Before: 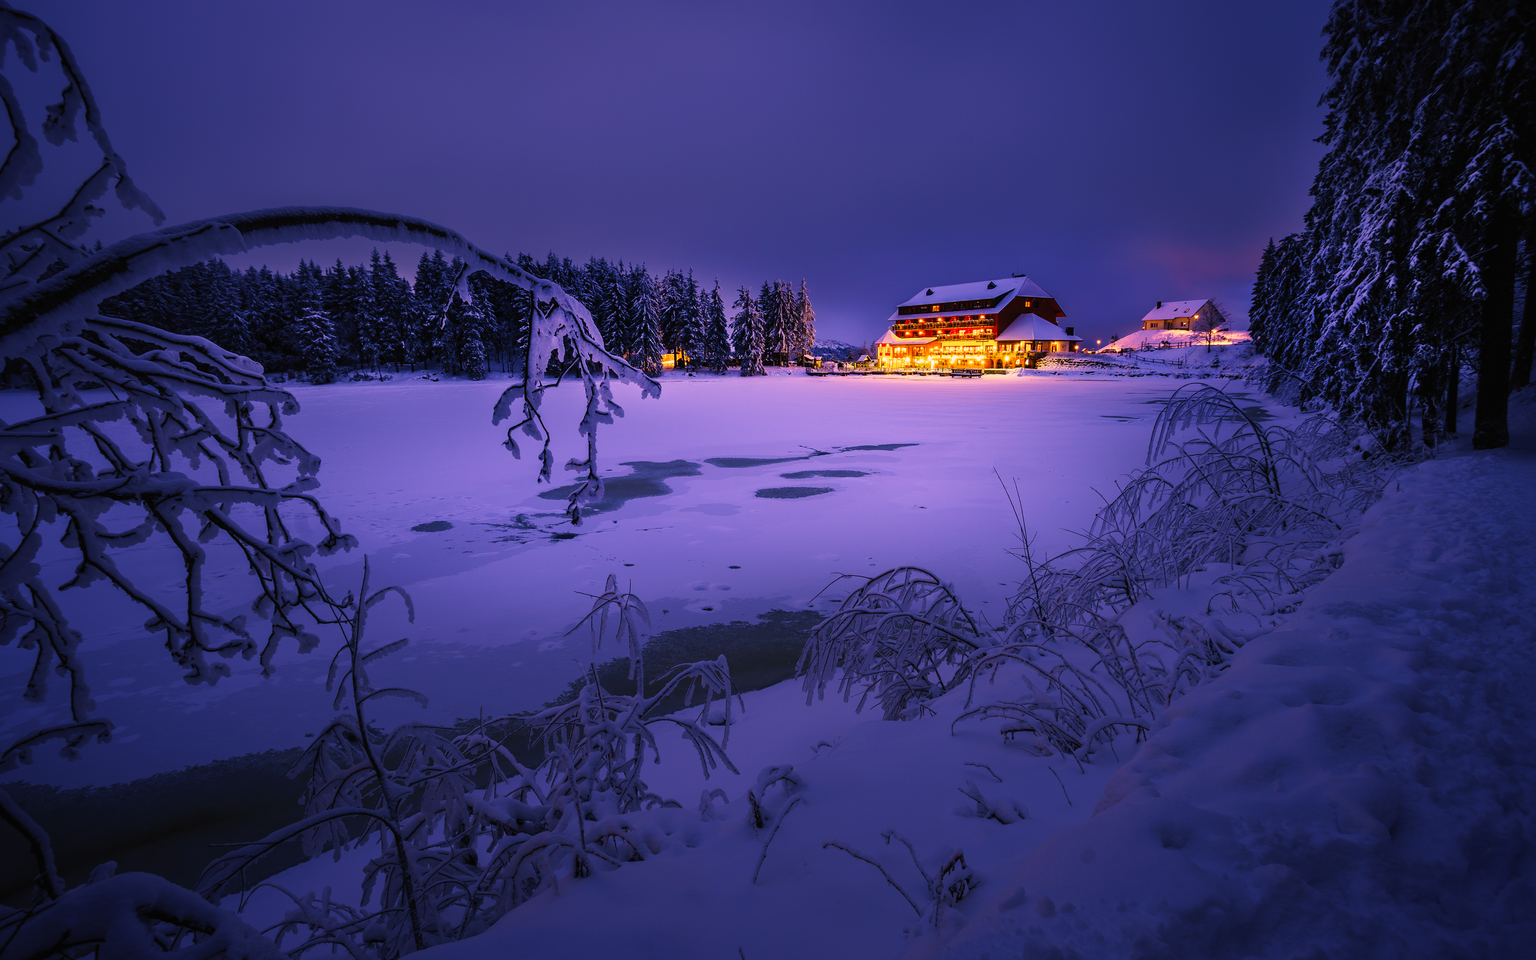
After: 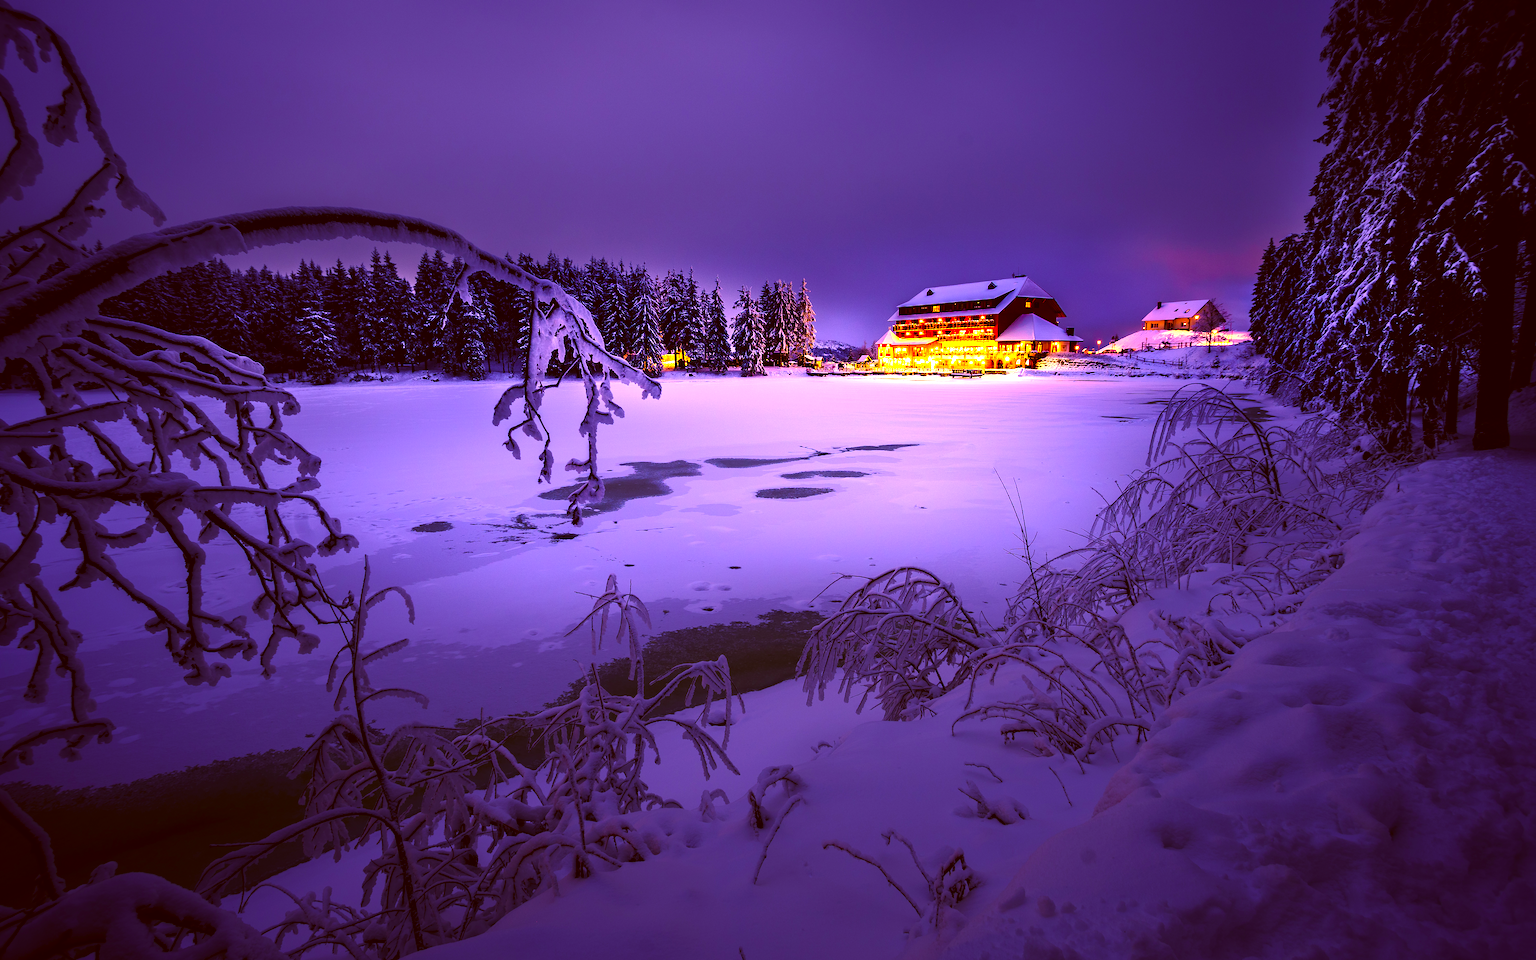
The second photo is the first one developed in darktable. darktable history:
color correction: highlights a* -6.14, highlights b* 9.43, shadows a* 10.51, shadows b* 23.4
exposure: black level correction 0, exposure 1.123 EV, compensate exposure bias true, compensate highlight preservation false
contrast brightness saturation: contrast 0.121, brightness -0.122, saturation 0.196
